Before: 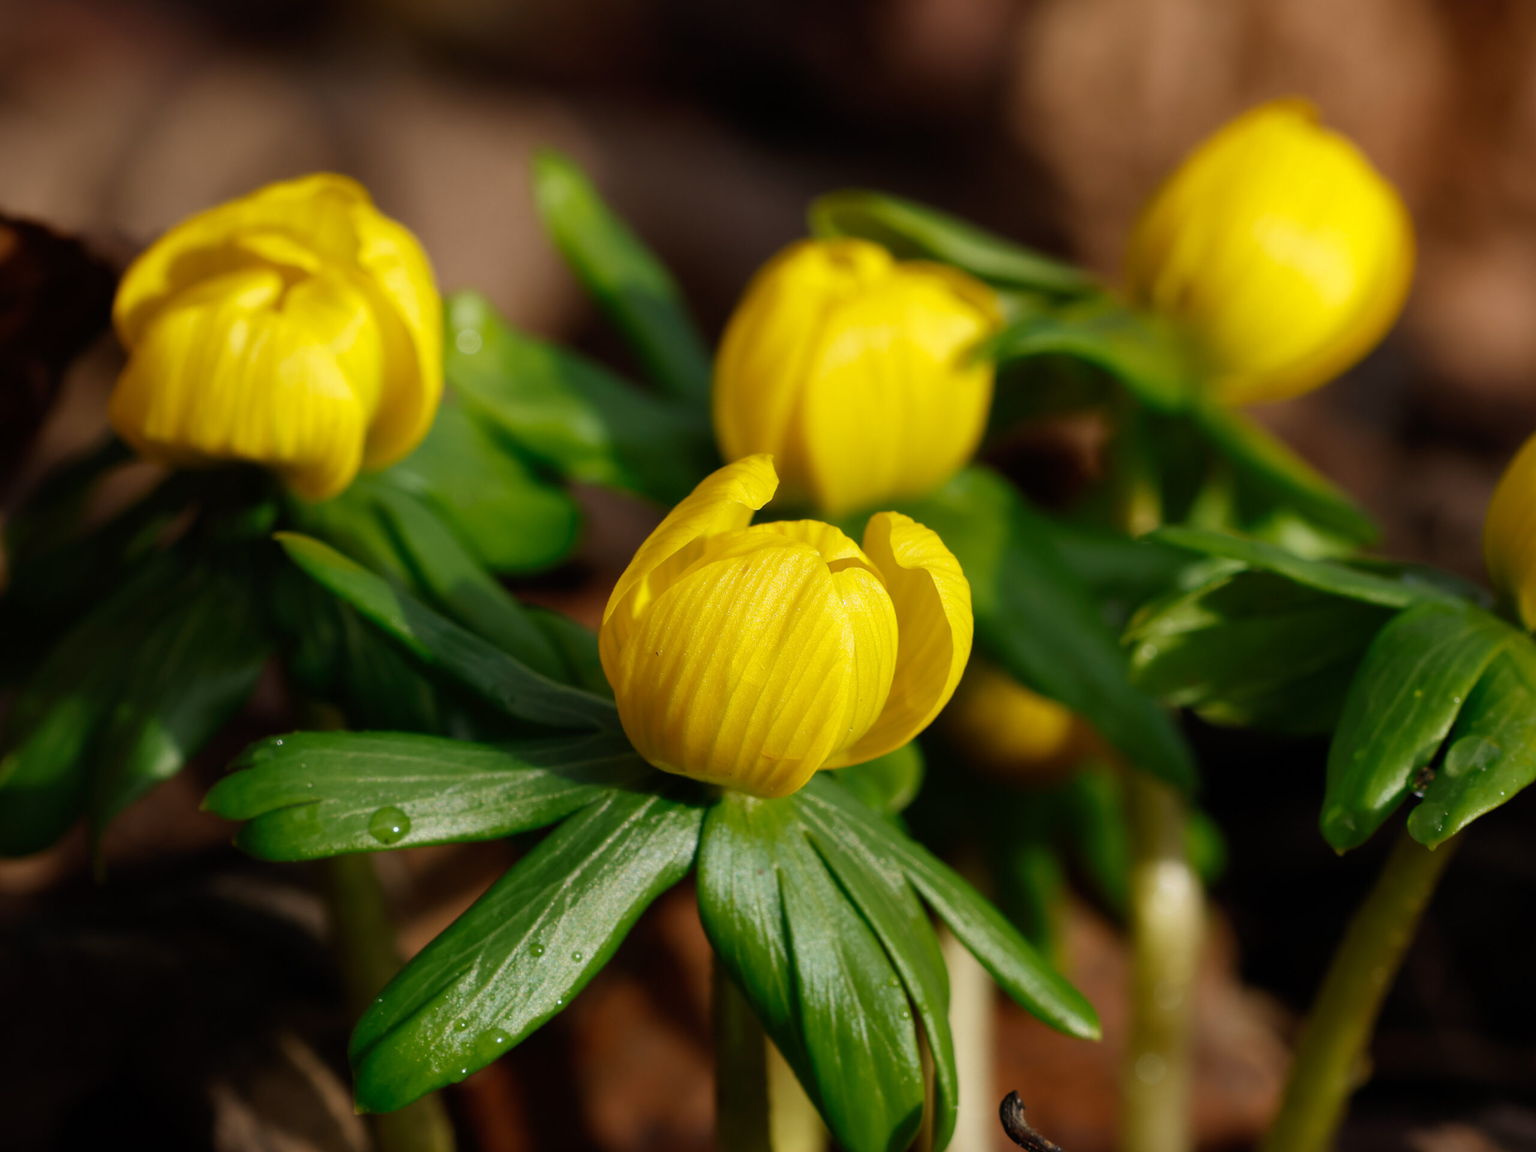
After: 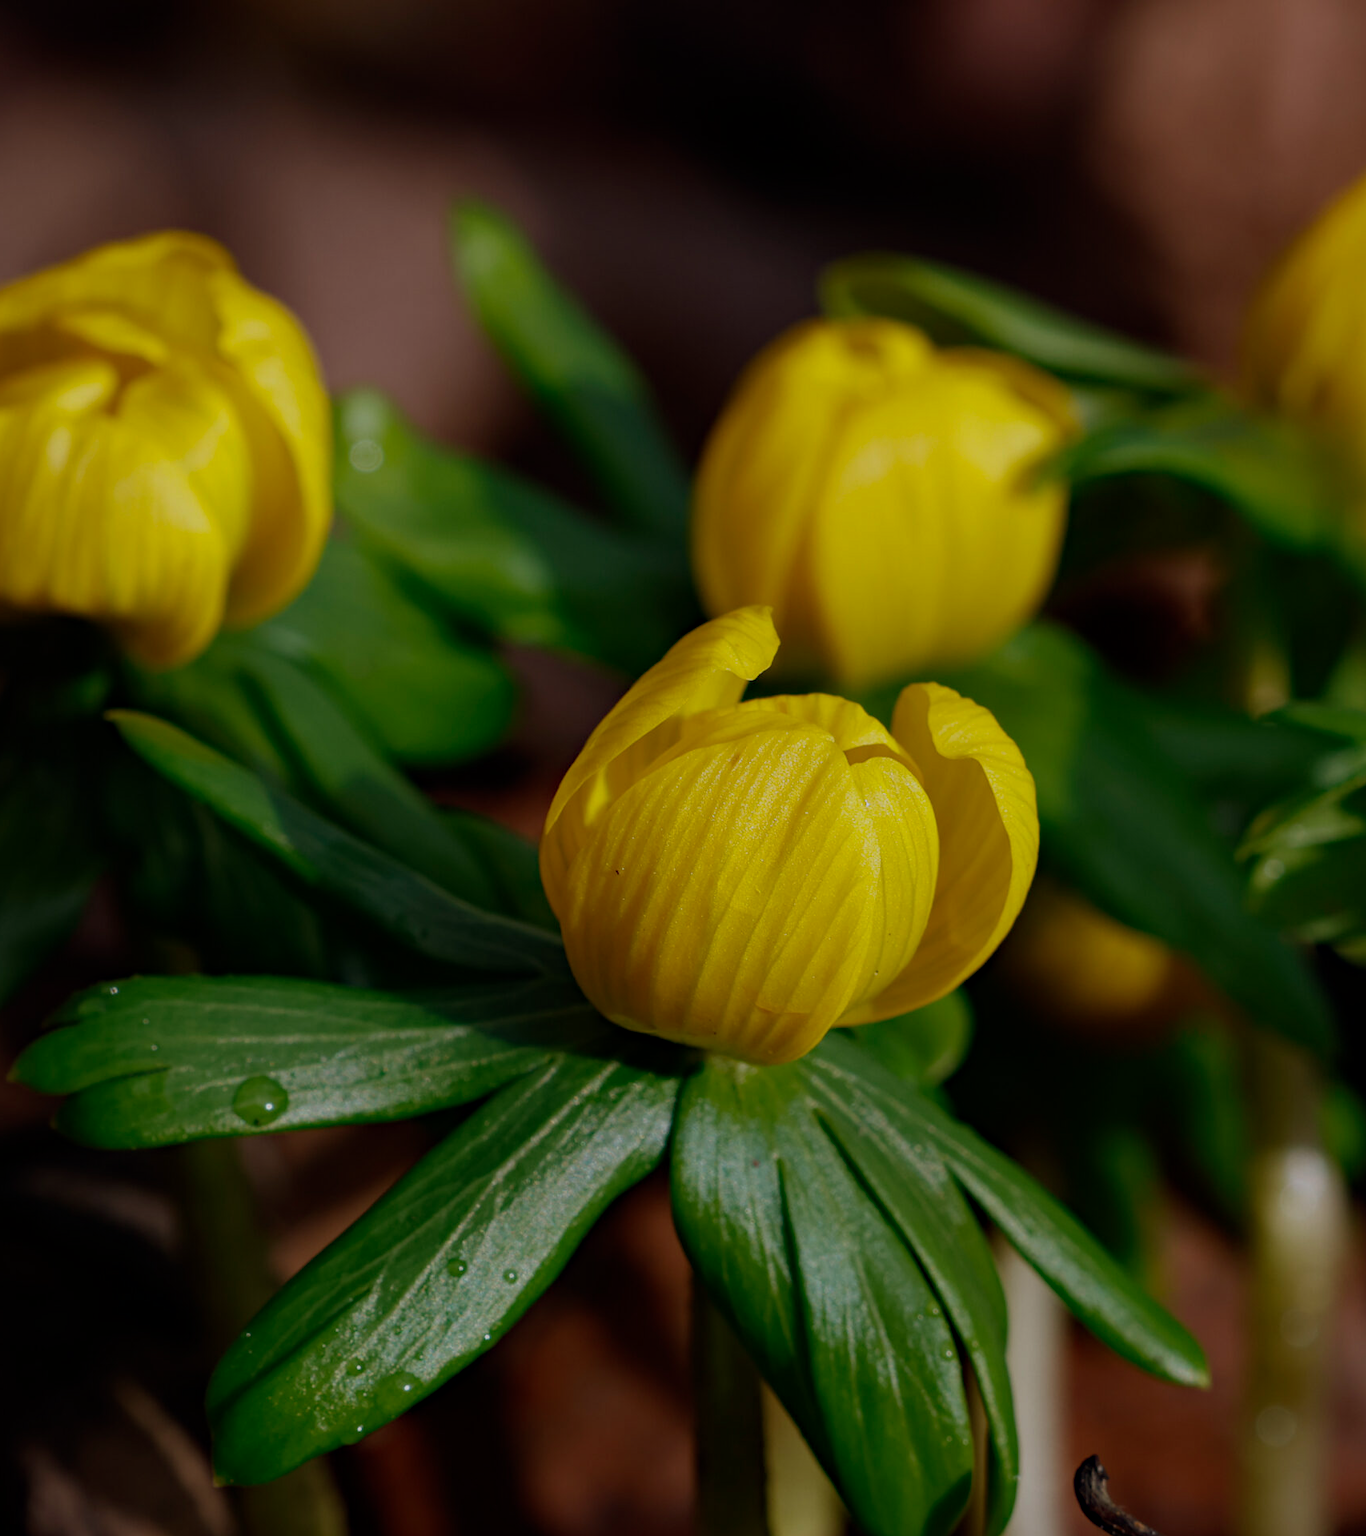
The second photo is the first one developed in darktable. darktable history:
haze removal: strength 0.302, distance 0.257, compatibility mode true, adaptive false
exposure: black level correction 0, exposure -0.785 EV, compensate highlight preservation false
crop and rotate: left 12.669%, right 20.637%
